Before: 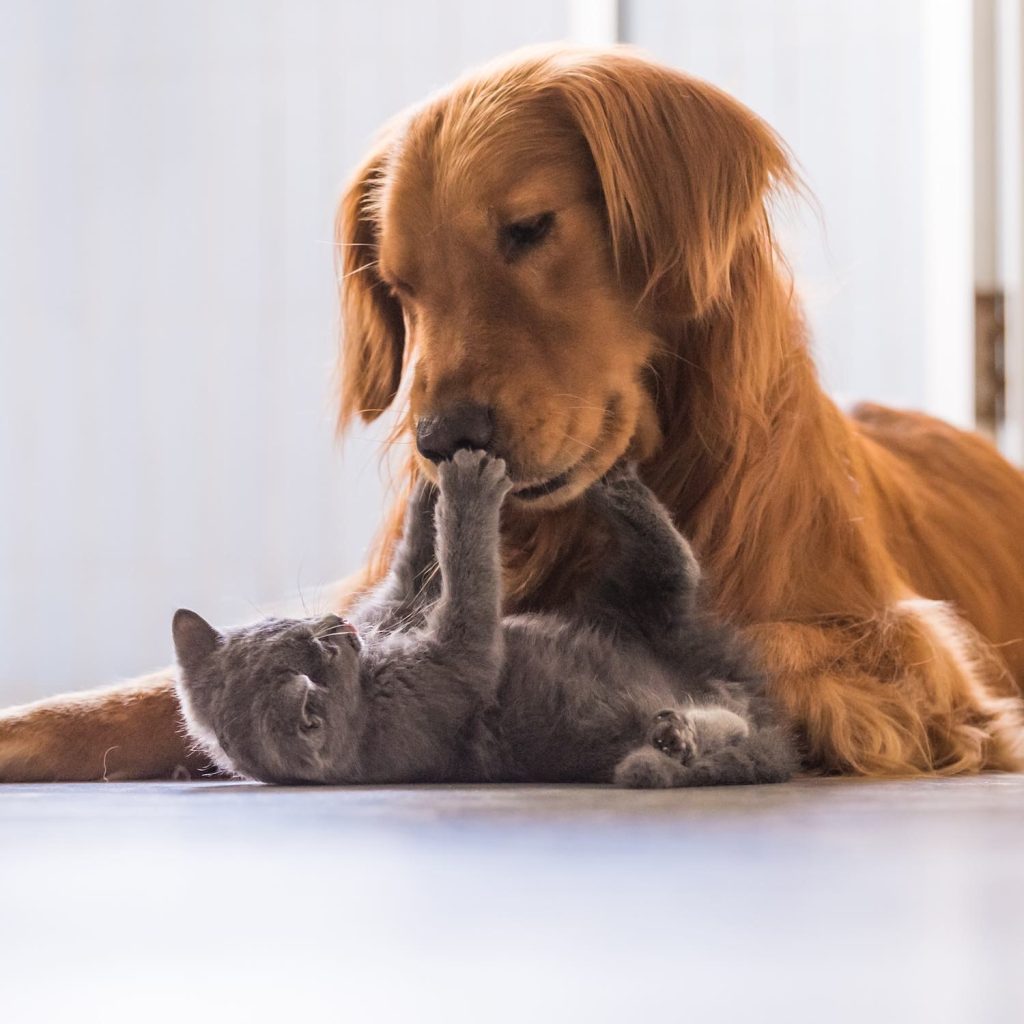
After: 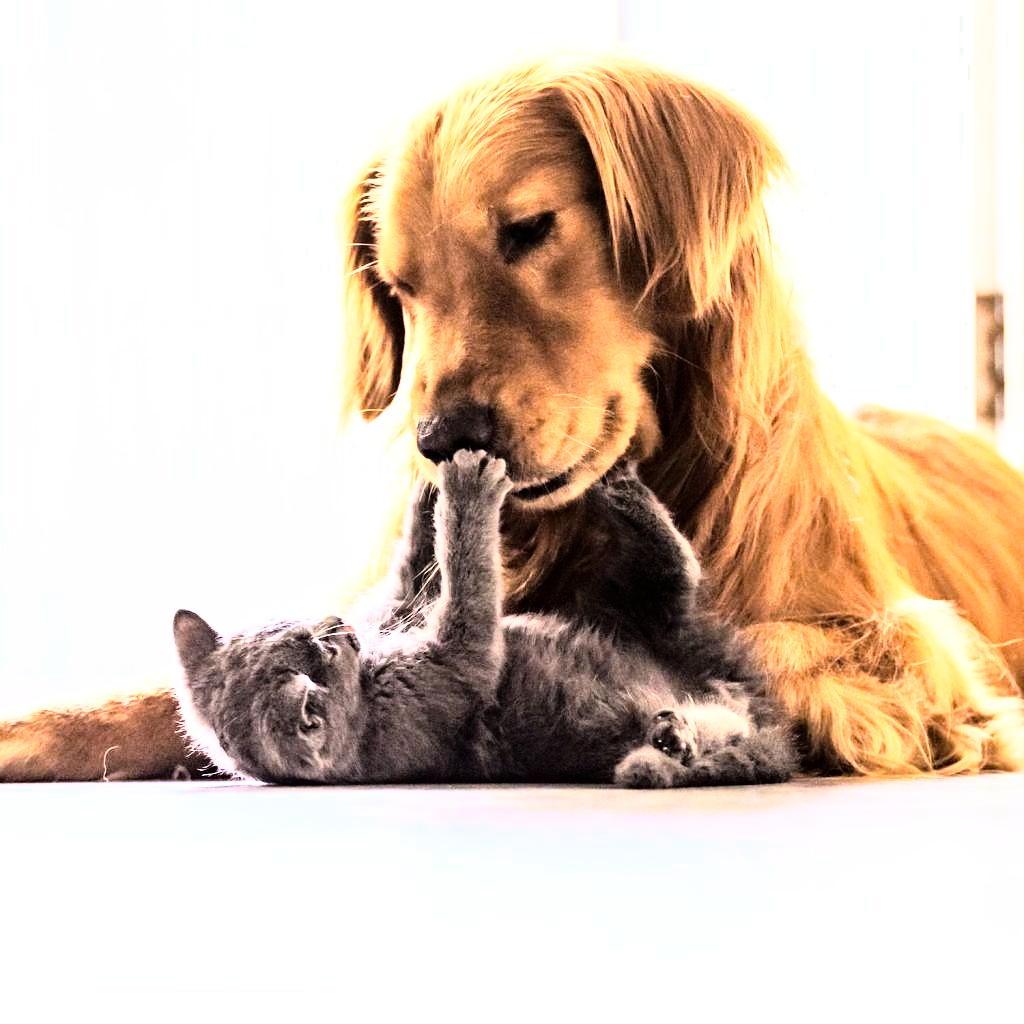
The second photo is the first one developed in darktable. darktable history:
exposure: black level correction 0.005, exposure 0.286 EV, compensate highlight preservation false
rgb curve: curves: ch0 [(0, 0) (0.21, 0.15) (0.24, 0.21) (0.5, 0.75) (0.75, 0.96) (0.89, 0.99) (1, 1)]; ch1 [(0, 0.02) (0.21, 0.13) (0.25, 0.2) (0.5, 0.67) (0.75, 0.9) (0.89, 0.97) (1, 1)]; ch2 [(0, 0.02) (0.21, 0.13) (0.25, 0.2) (0.5, 0.67) (0.75, 0.9) (0.89, 0.97) (1, 1)], compensate middle gray true
haze removal: compatibility mode true, adaptive false
color zones: curves: ch0 [(0.25, 0.5) (0.347, 0.092) (0.75, 0.5)]; ch1 [(0.25, 0.5) (0.33, 0.51) (0.75, 0.5)]
